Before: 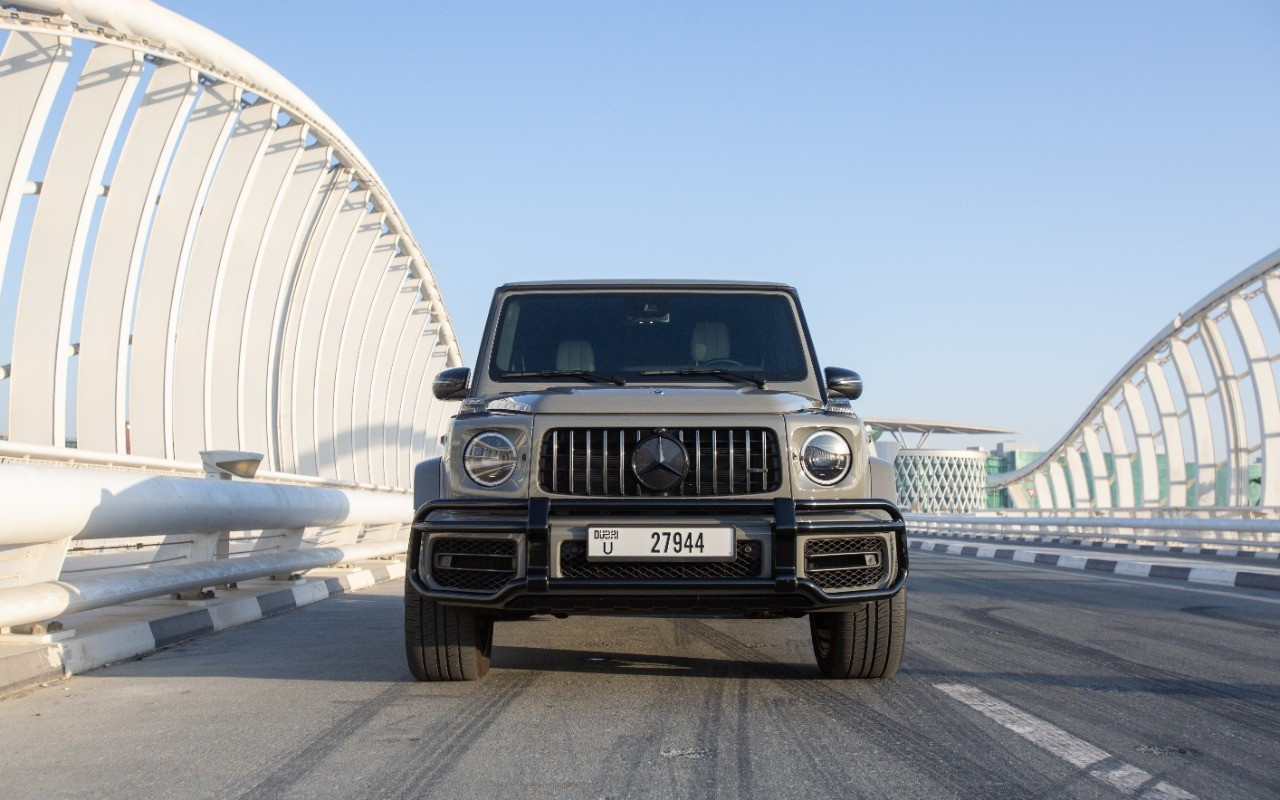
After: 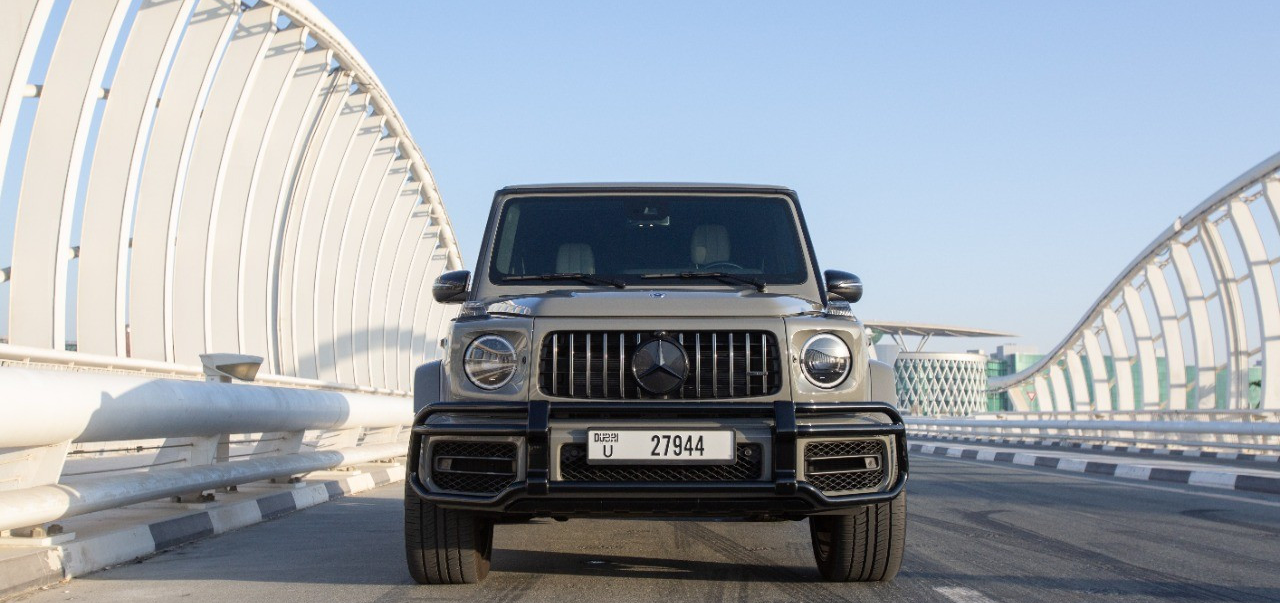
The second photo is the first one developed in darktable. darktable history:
crop and rotate: top 12.29%, bottom 12.251%
